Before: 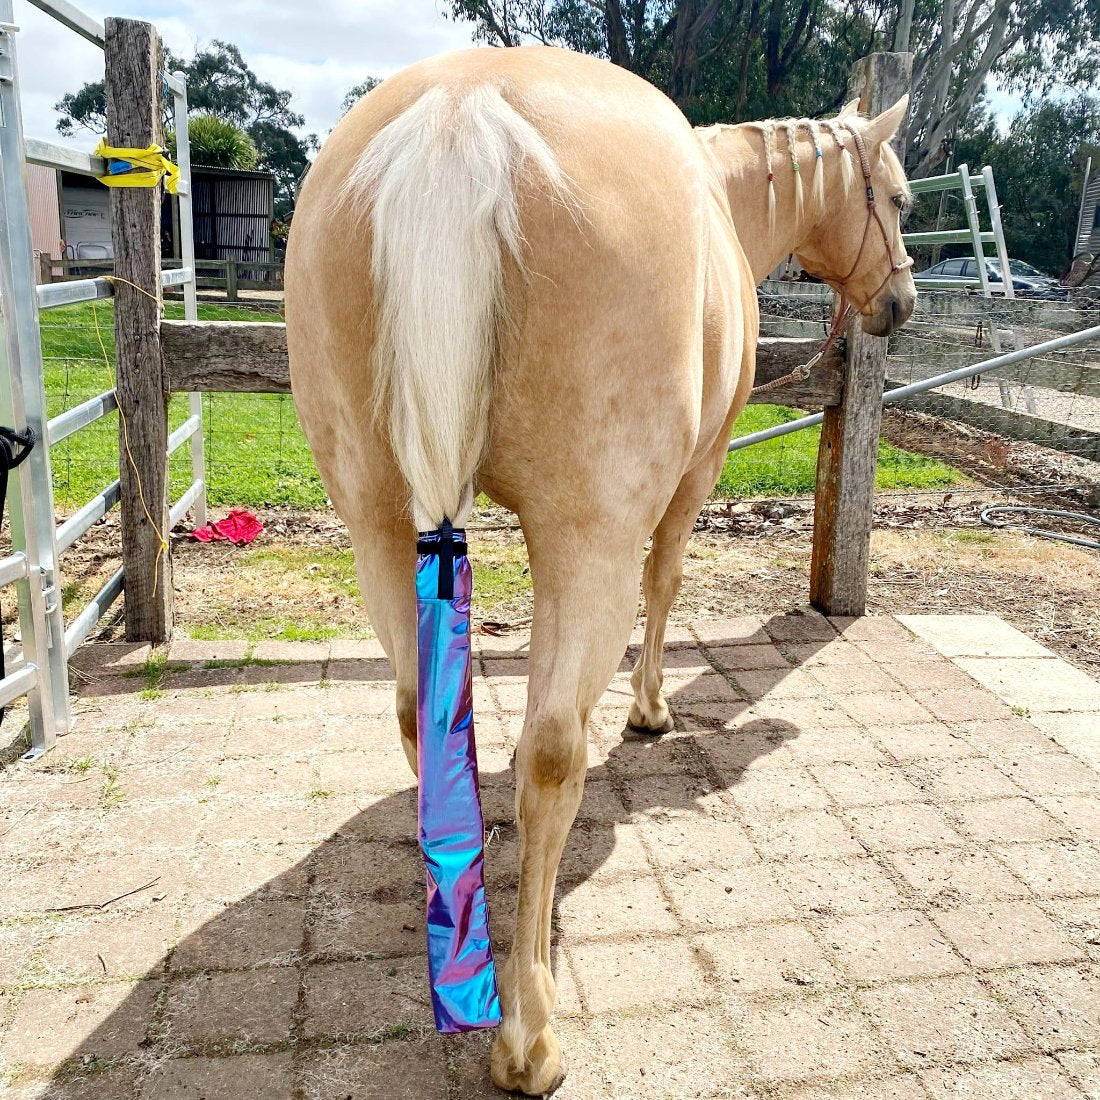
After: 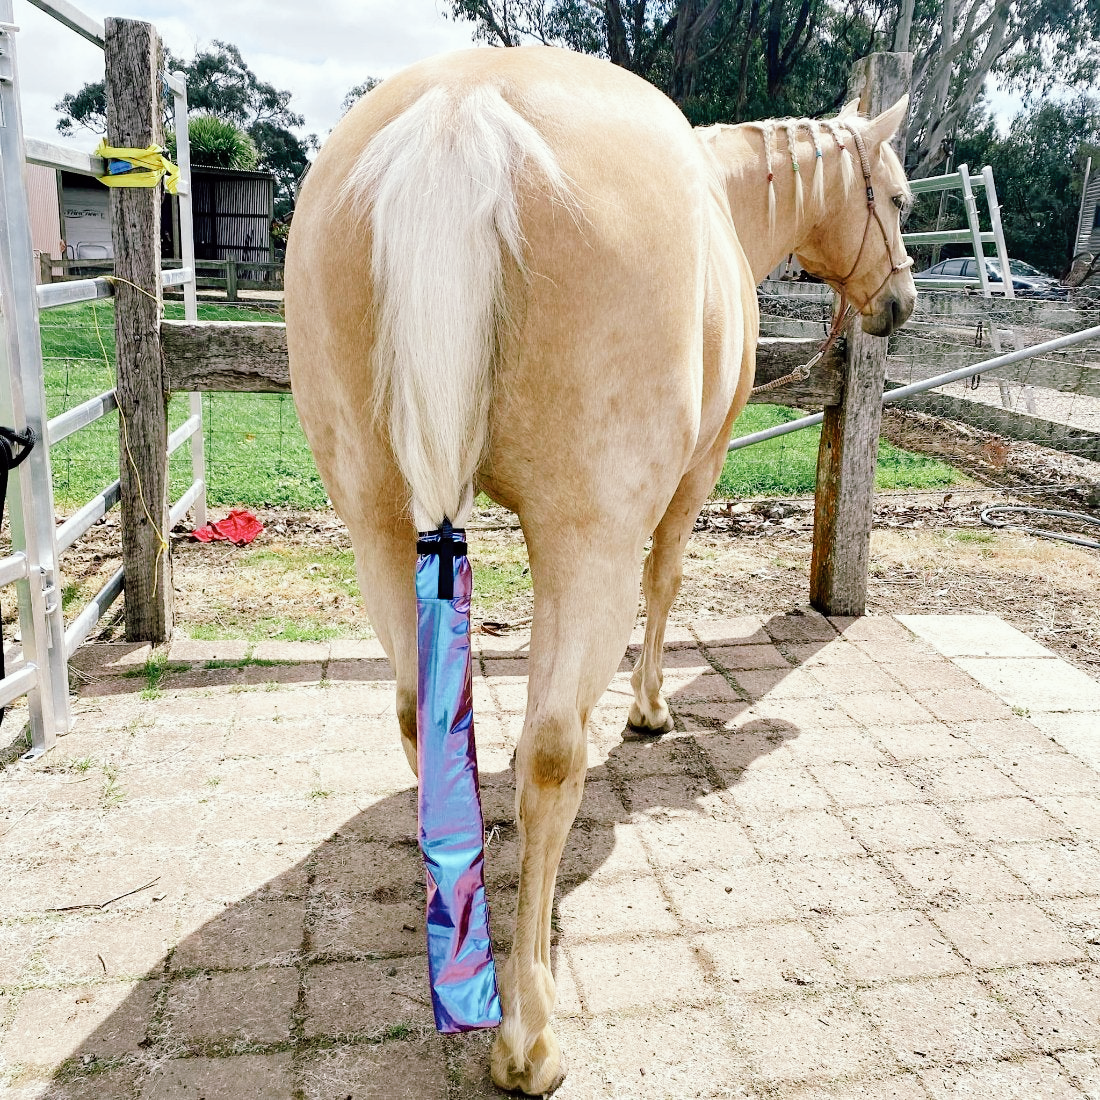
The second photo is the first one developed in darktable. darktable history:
tone curve: curves: ch0 [(0, 0) (0.003, 0.001) (0.011, 0.004) (0.025, 0.013) (0.044, 0.022) (0.069, 0.035) (0.1, 0.053) (0.136, 0.088) (0.177, 0.149) (0.224, 0.213) (0.277, 0.293) (0.335, 0.381) (0.399, 0.463) (0.468, 0.546) (0.543, 0.616) (0.623, 0.693) (0.709, 0.766) (0.801, 0.843) (0.898, 0.921) (1, 1)], preserve colors none
color look up table: target L [96.15, 93.63, 93.78, 90.38, 84.8, 83.11, 75.13, 66.32, 58.45, 53.09, 49.56, 38.24, 29.54, 27.2, 200.19, 74.28, 77.53, 71.11, 61.42, 54.43, 51.22, 52.93, 49.54, 39.54, 39.17, 31.09, 28.93, 21.54, 0.394, 96.26, 73.23, 74.44, 81.39, 71.52, 64.71, 68.59, 53.24, 52.37, 53.85, 45.26, 36.25, 30.01, 14.83, 6.328, 80.36, 67.21, 43.24, 41.73, 28.72], target a [-10.82, -21.8, -12.47, -27.87, -34.43, -28.5, 0.033, -48.48, -48.44, -28.24, -21.27, -30.99, -21.08, -12.29, 0, 24.28, -1.973, 6.168, 24.34, 48.03, 70.25, 62.18, 26.87, 17.29, 50.79, 4.519, 39.53, 23.76, 1.286, 2.479, 28.9, 9.778, 29.05, 9.218, 56.73, 40.86, 23.57, 53.36, 53.89, 16.55, 33.13, 29.51, 19.81, 19.62, -24.13, -6.693, -19.79, -6.056, -7.543], target b [22.63, 45.52, -2.002, 32.04, 18.23, 7.642, 5.083, 23.81, 29.94, 7.477, 27.65, 19.26, 10.28, 21.16, 0, 30.01, 67.72, 29.67, 45.77, 55.36, 53, 24.81, 13.91, 37.61, 35.7, 3.84, 8.246, 26.05, -0.834, -1.427, 1.277, -11.5, -19.4, -35.67, -27.75, -38.67, -14.23, -8.456, -31.67, -45.35, -59.4, -24.64, -38.21, -18.71, -10.13, -27.49, -7.651, -39.65, -17.89], num patches 49
